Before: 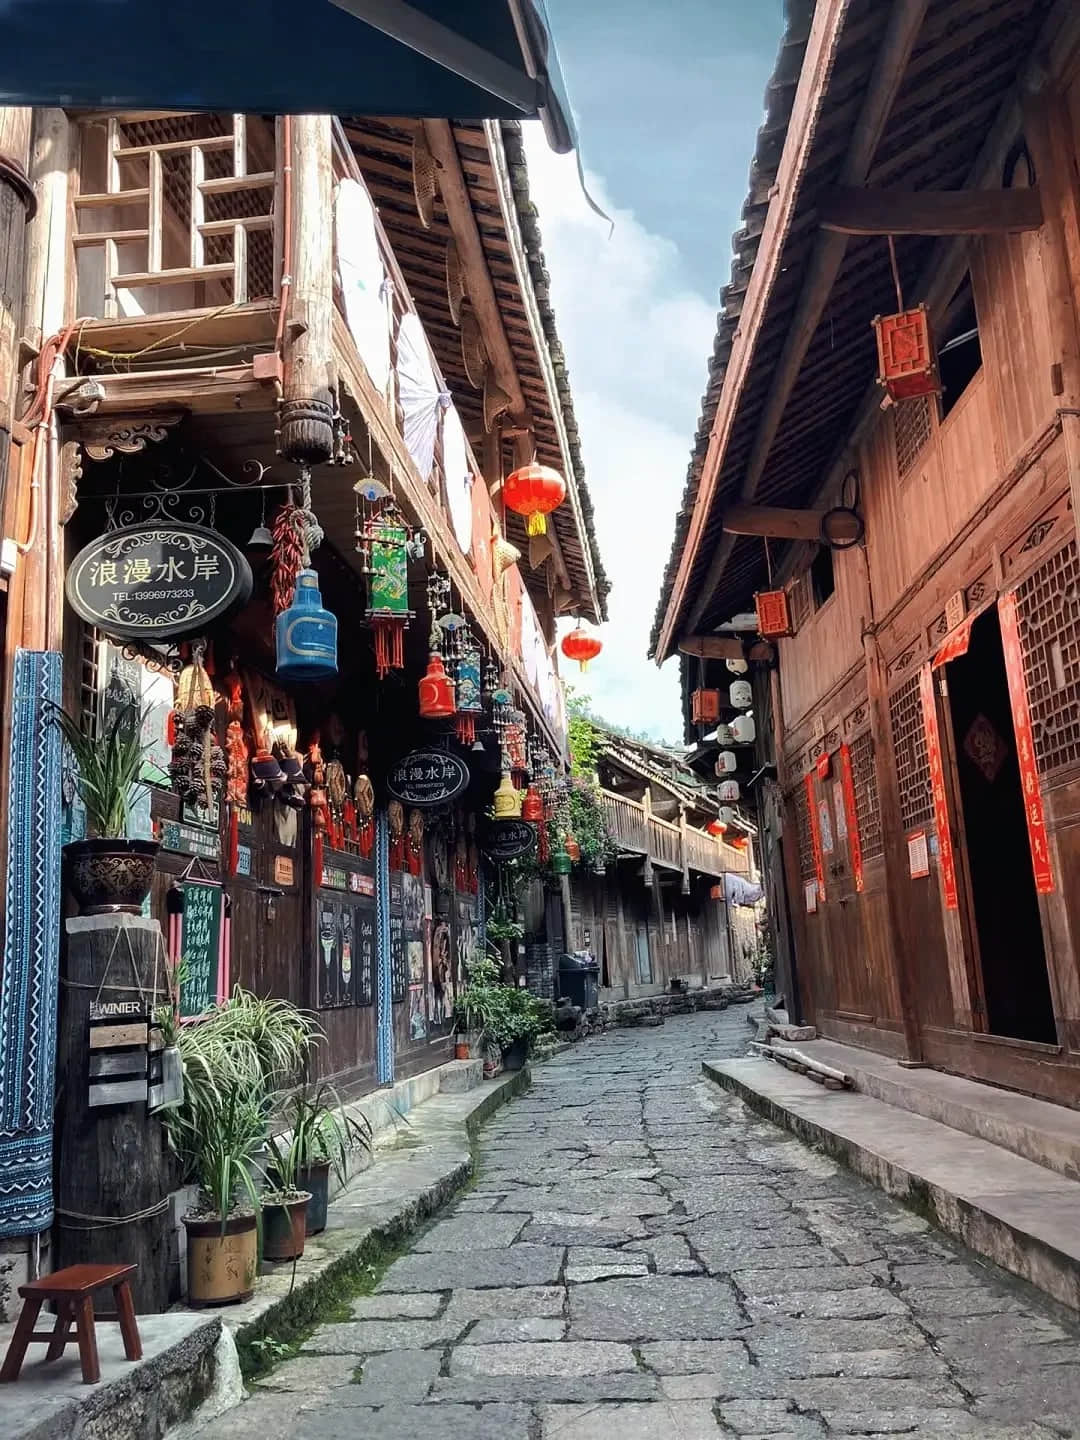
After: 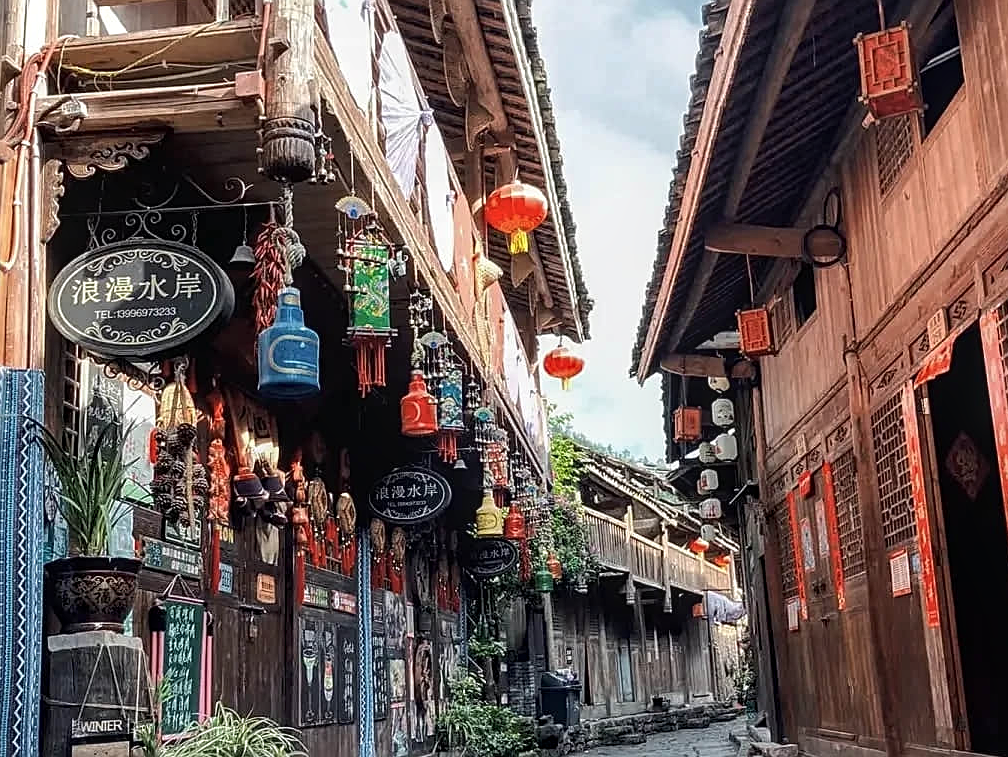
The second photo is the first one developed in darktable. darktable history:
sharpen: on, module defaults
contrast brightness saturation: saturation -0.064
local contrast: on, module defaults
crop: left 1.747%, top 19.593%, right 4.86%, bottom 27.827%
